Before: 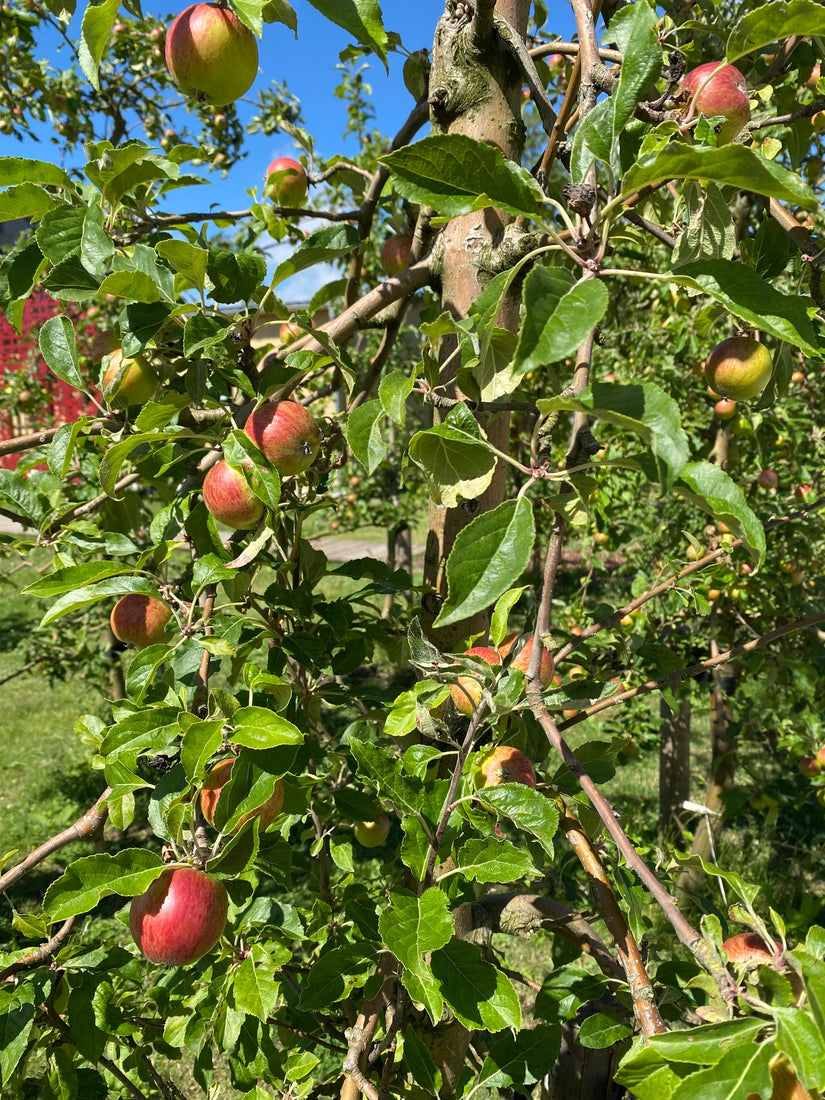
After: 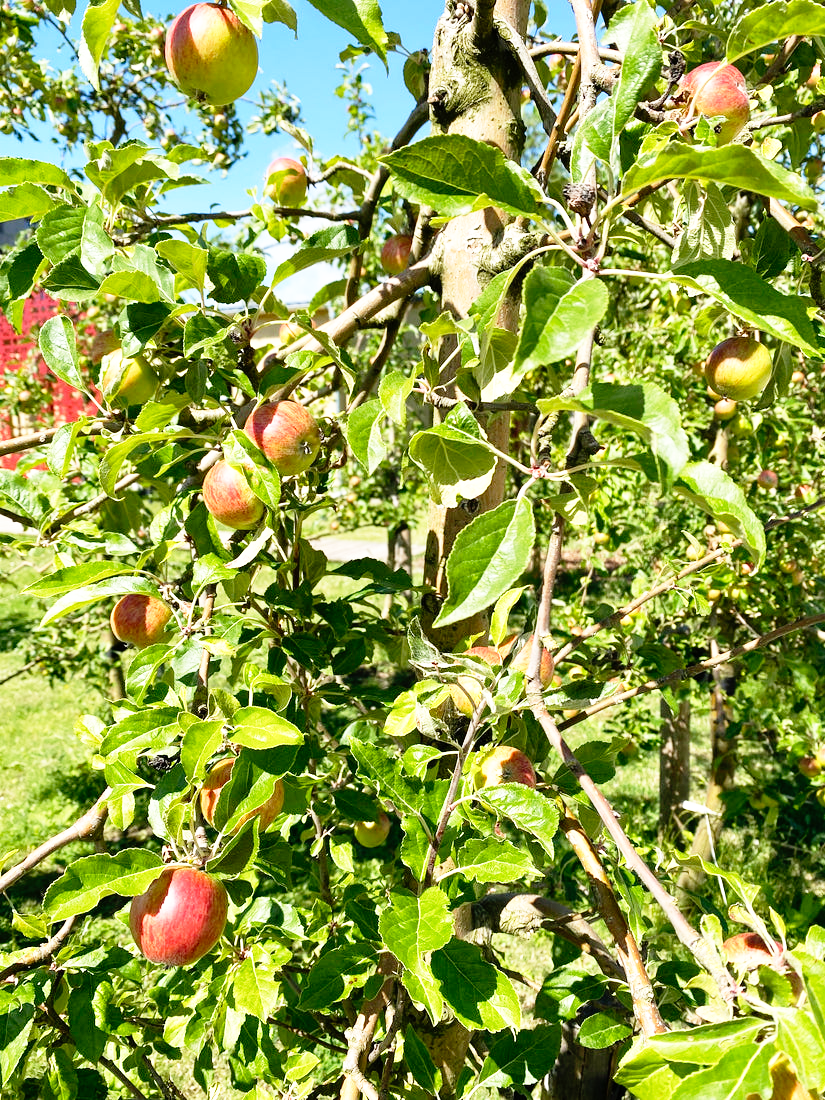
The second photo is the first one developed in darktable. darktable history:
base curve: curves: ch0 [(0, 0) (0.012, 0.01) (0.073, 0.168) (0.31, 0.711) (0.645, 0.957) (1, 1)], preserve colors none
exposure: exposure 0.176 EV, compensate highlight preservation false
